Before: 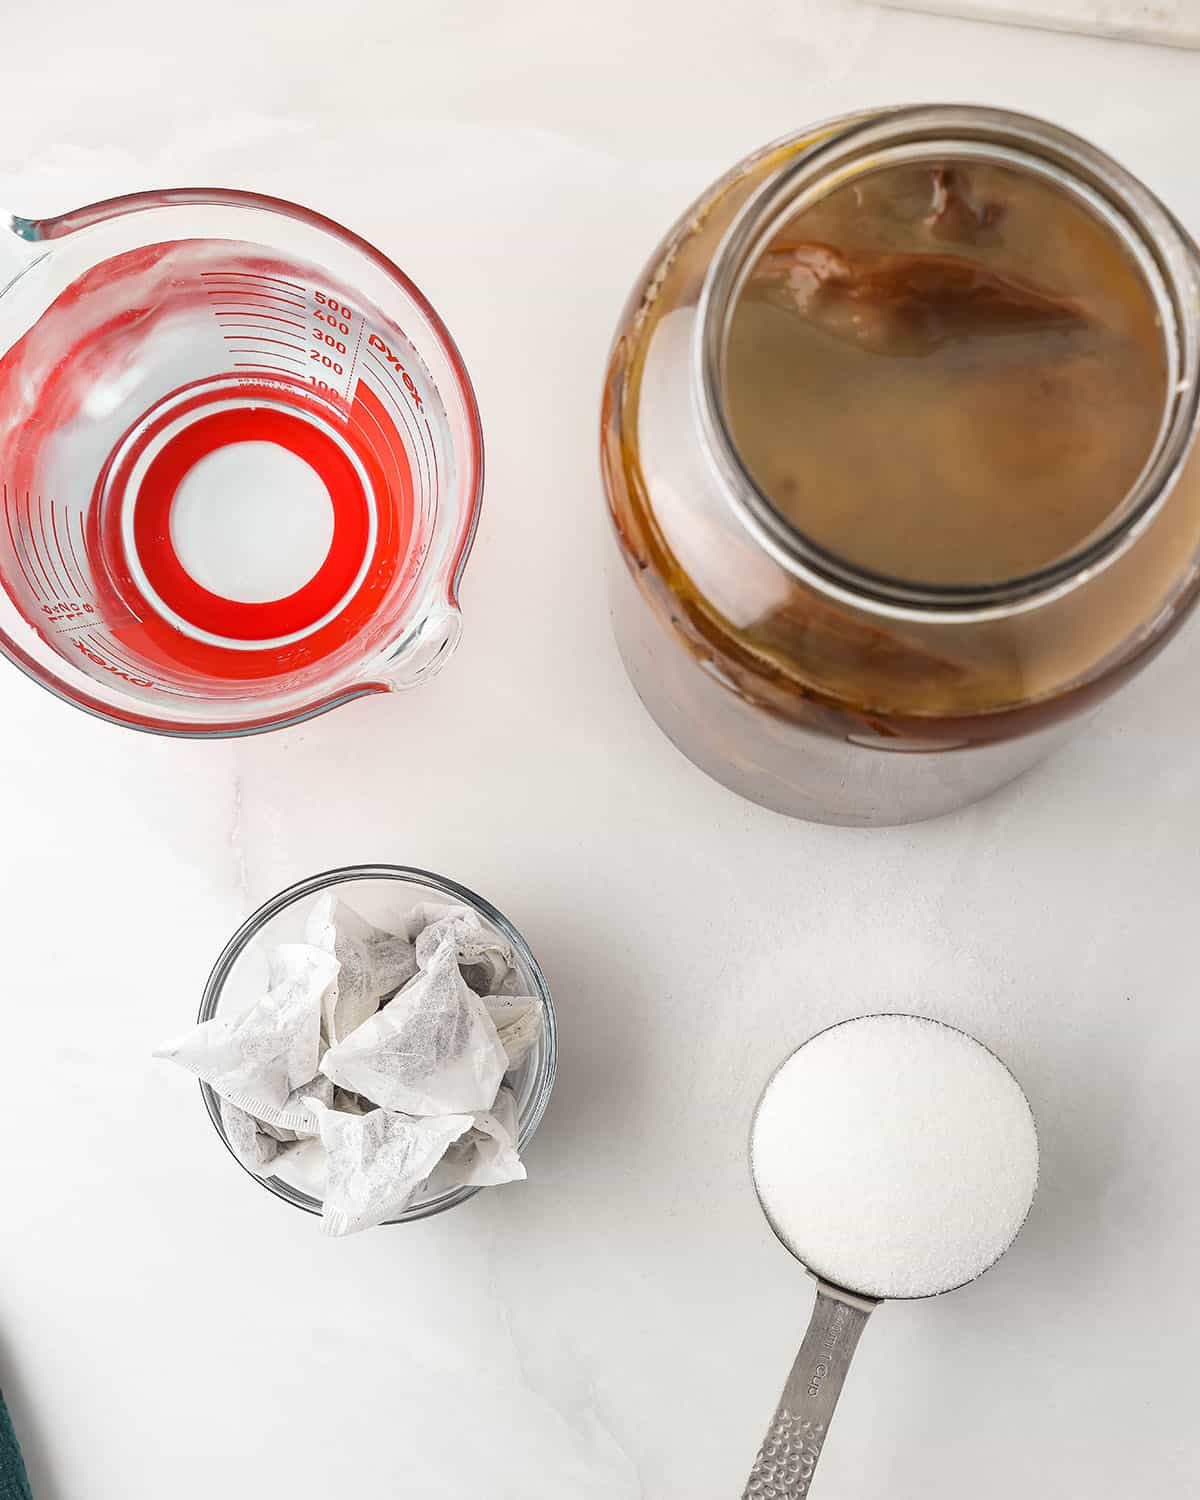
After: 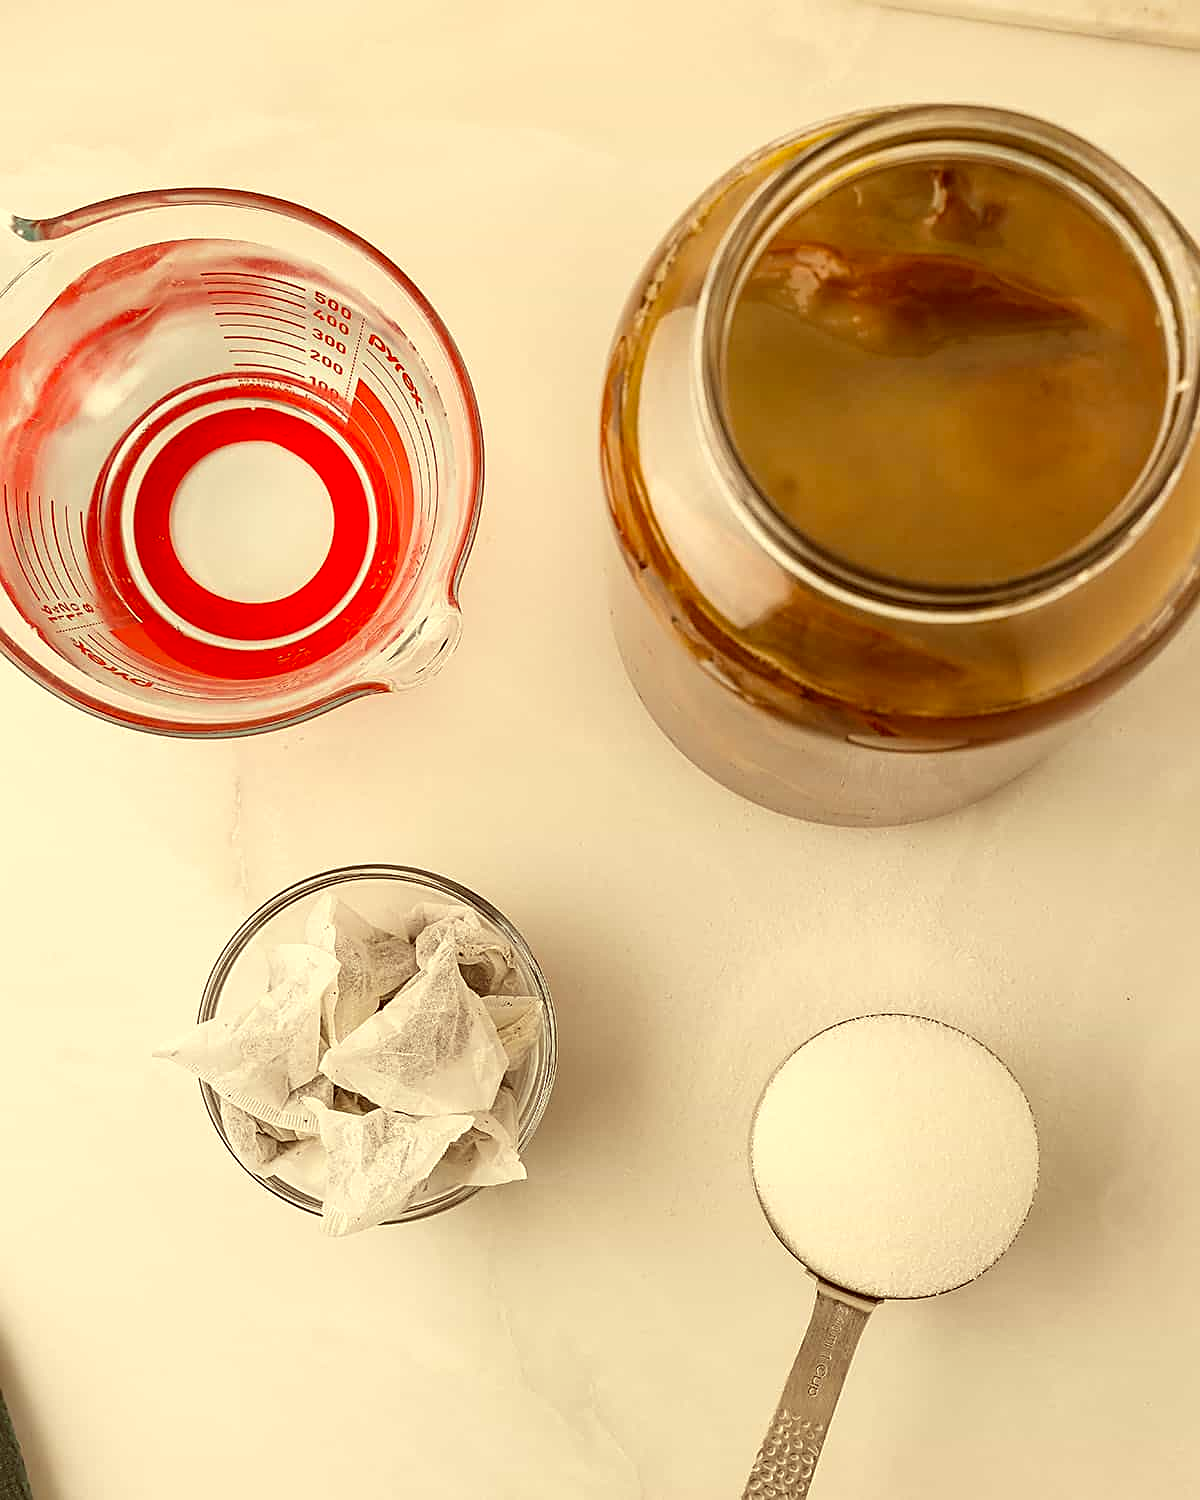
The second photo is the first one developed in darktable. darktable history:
sharpen: on, module defaults
color correction: highlights a* 1.14, highlights b* 24.4, shadows a* 15.6, shadows b* 24.79
